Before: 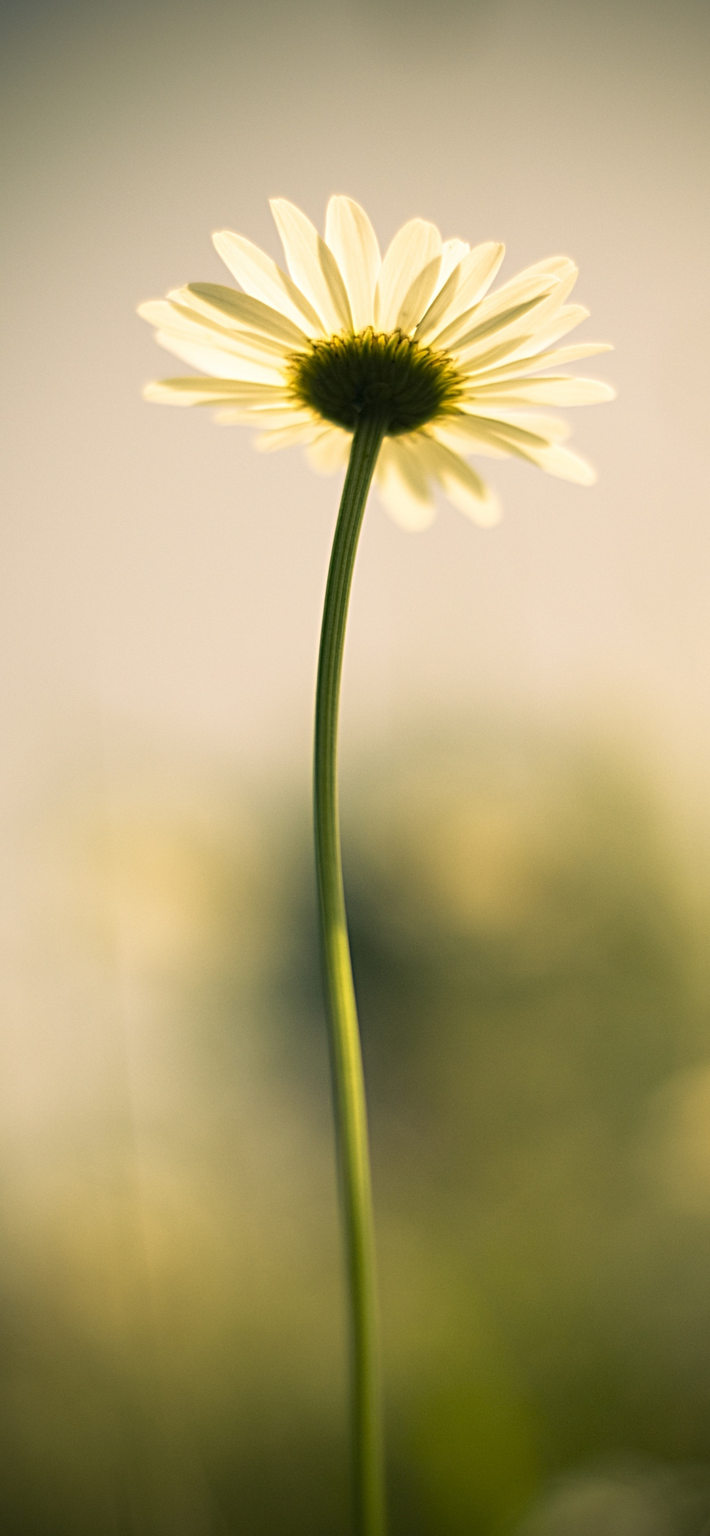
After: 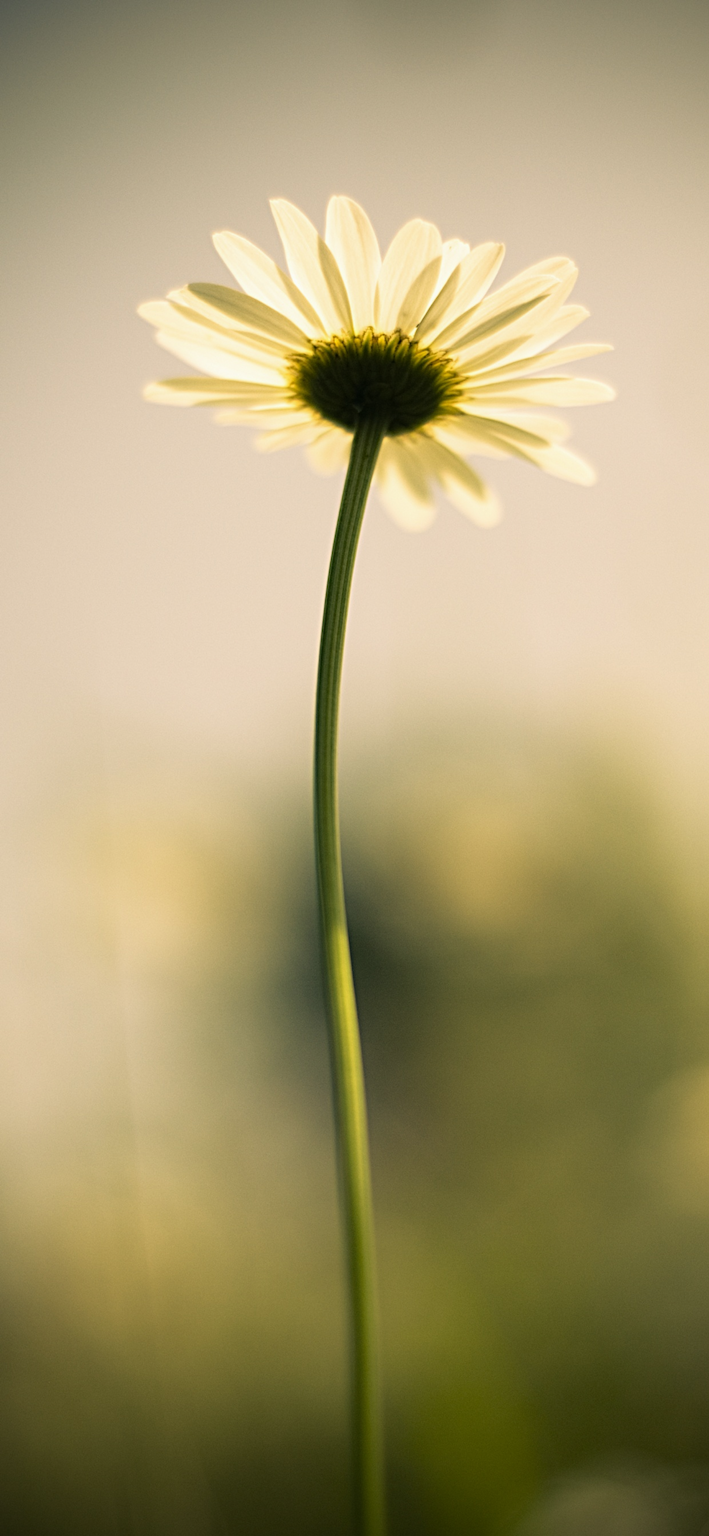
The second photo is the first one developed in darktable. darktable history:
tone equalizer: -8 EV -0.408 EV, -7 EV -0.394 EV, -6 EV -0.346 EV, -5 EV -0.187 EV, -3 EV 0.223 EV, -2 EV 0.356 EV, -1 EV 0.381 EV, +0 EV 0.444 EV
exposure: exposure -0.489 EV, compensate exposure bias true, compensate highlight preservation false
